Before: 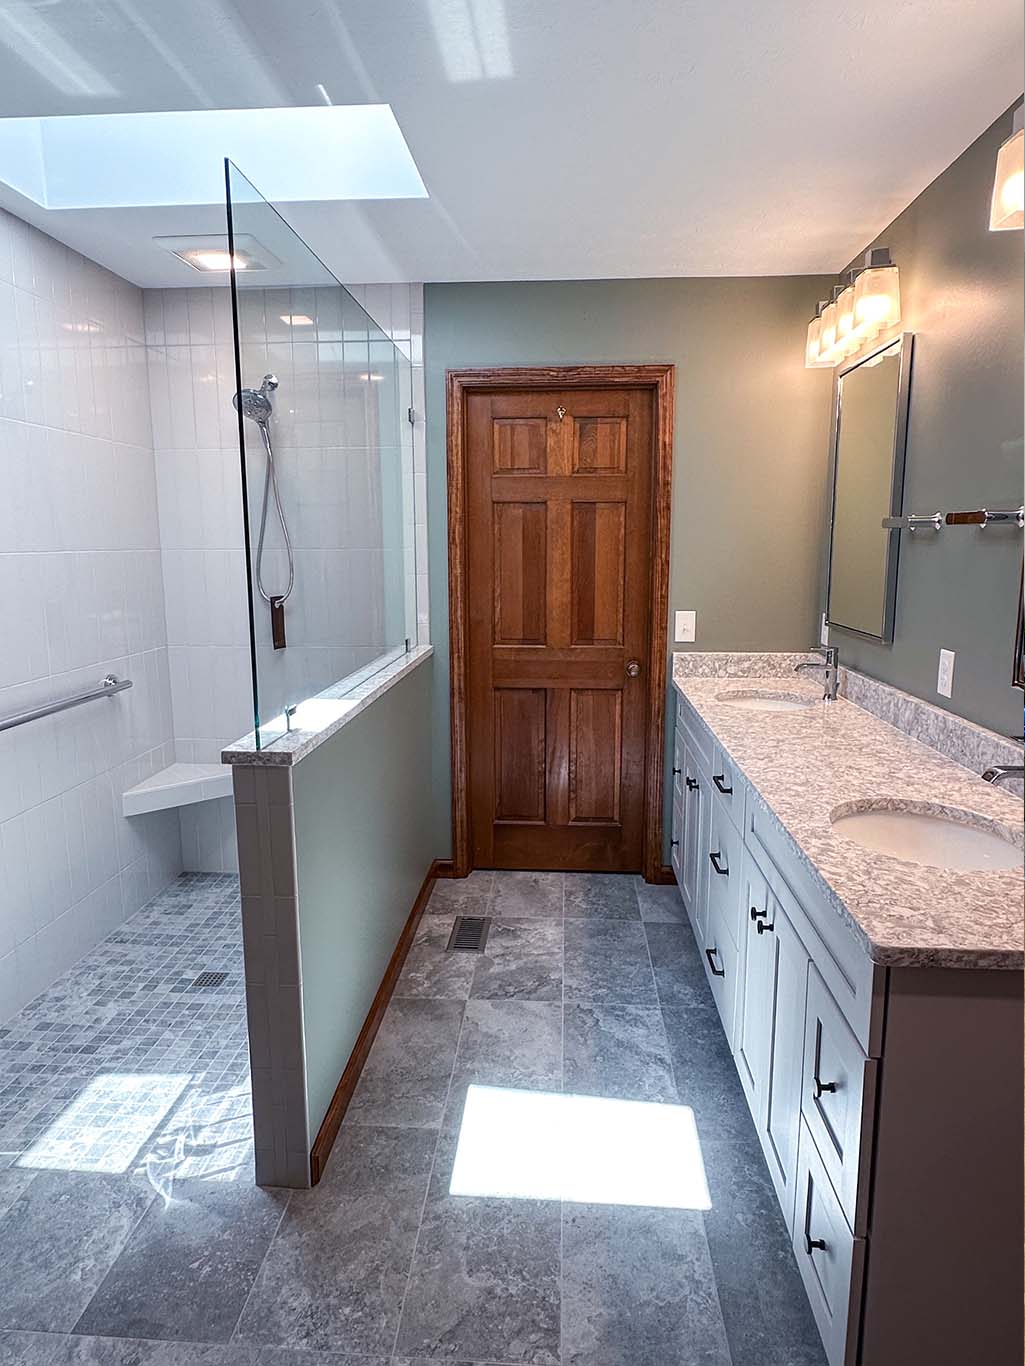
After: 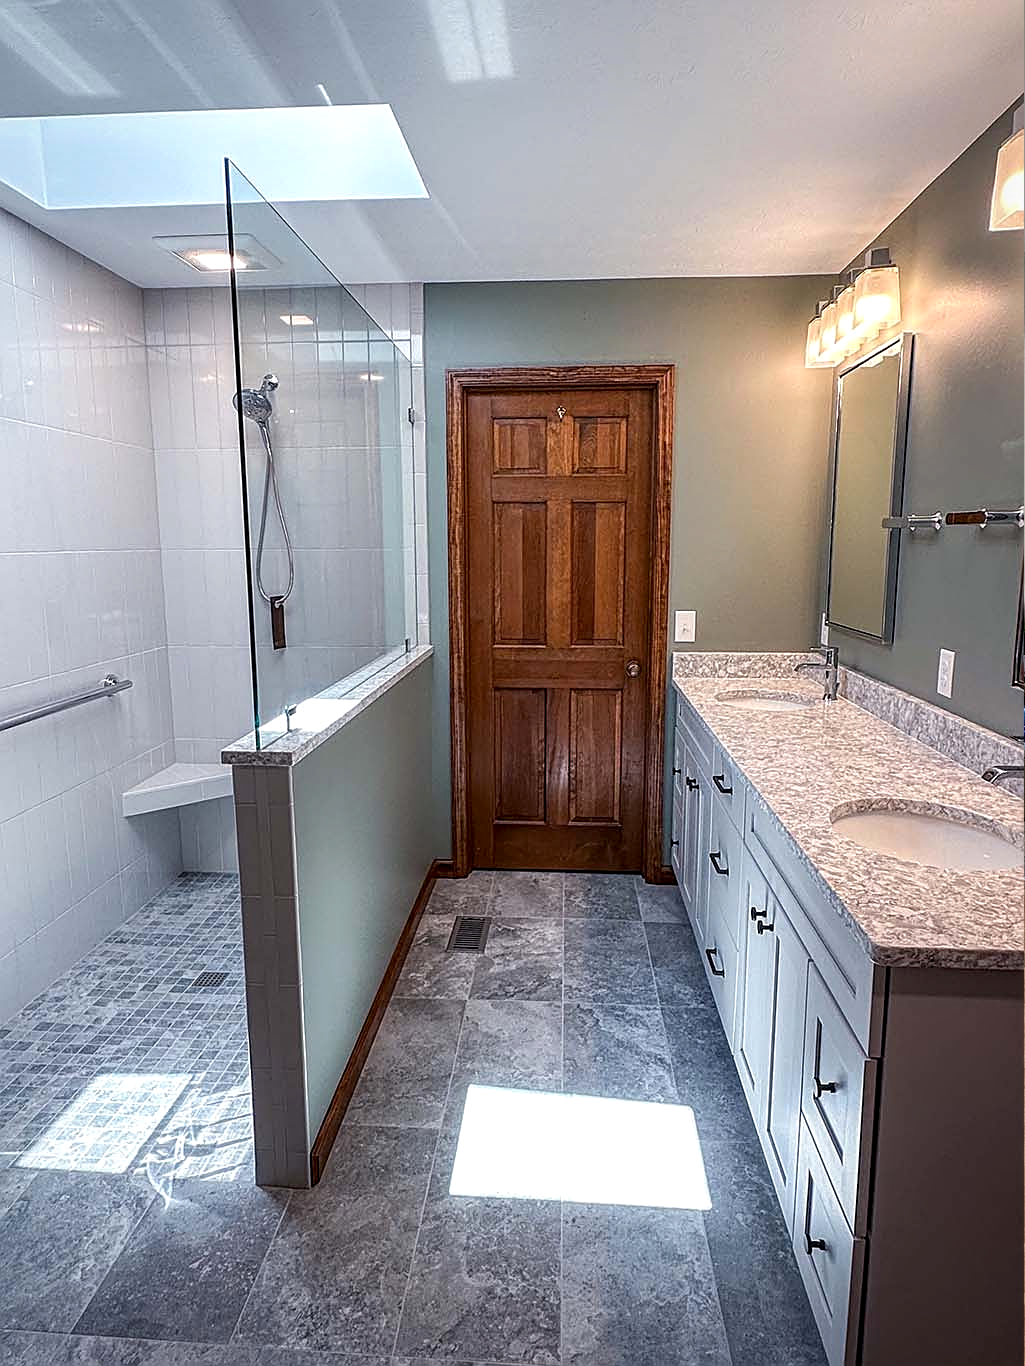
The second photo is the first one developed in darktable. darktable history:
vignetting: brightness -0.233, saturation 0.141
sharpen: on, module defaults
local contrast: on, module defaults
